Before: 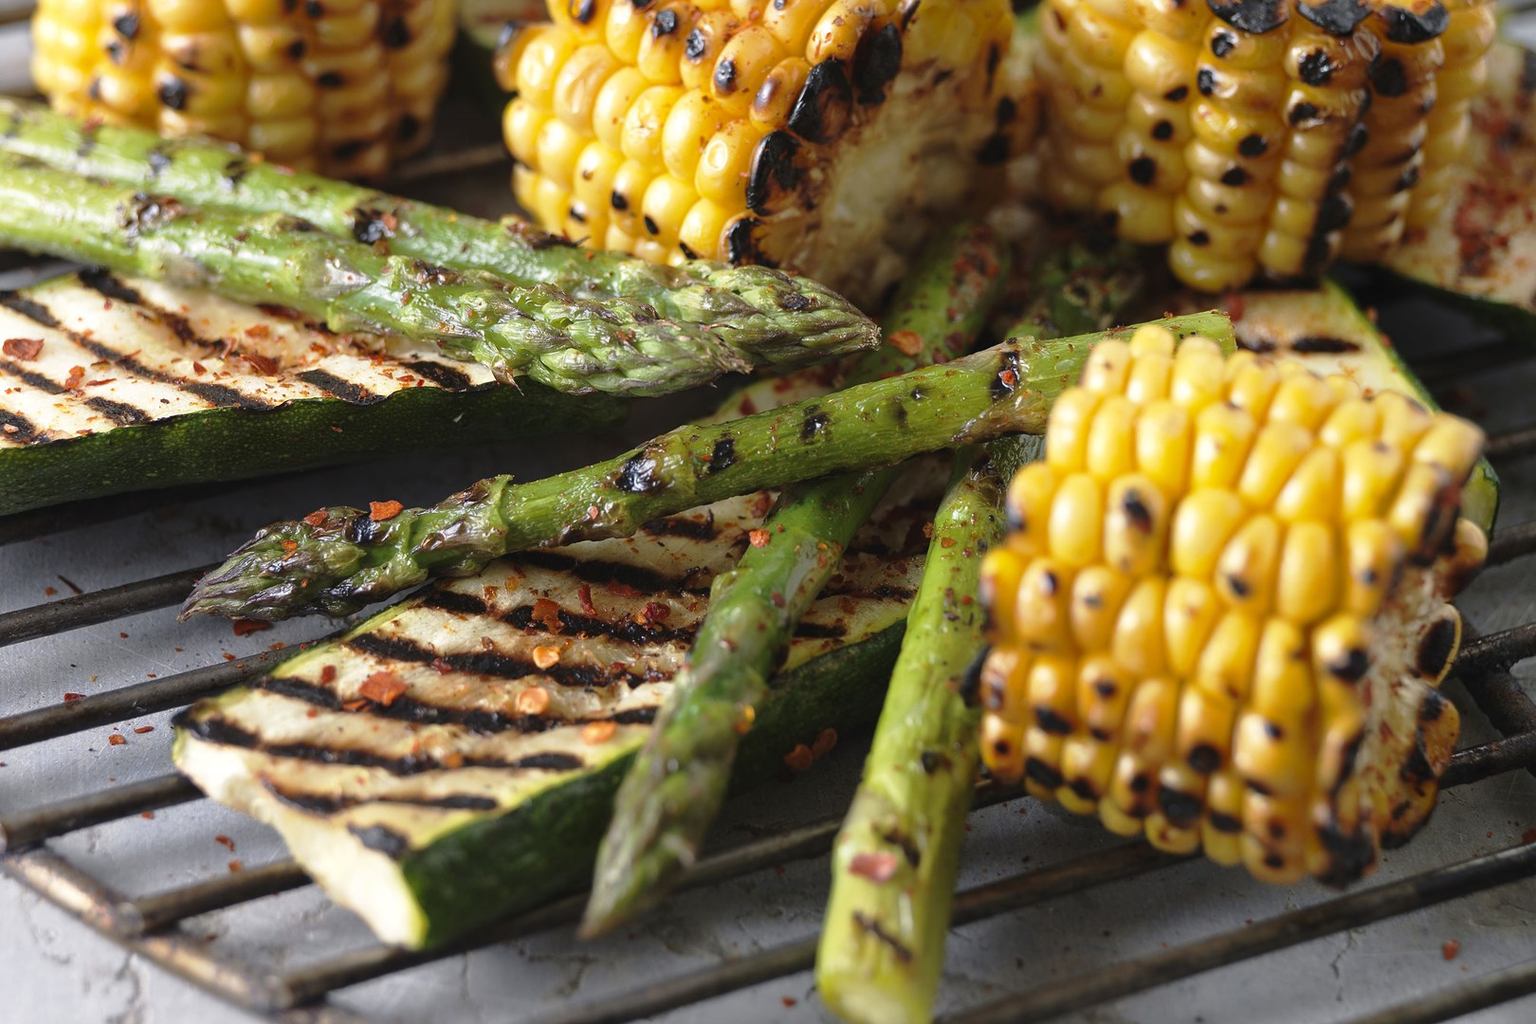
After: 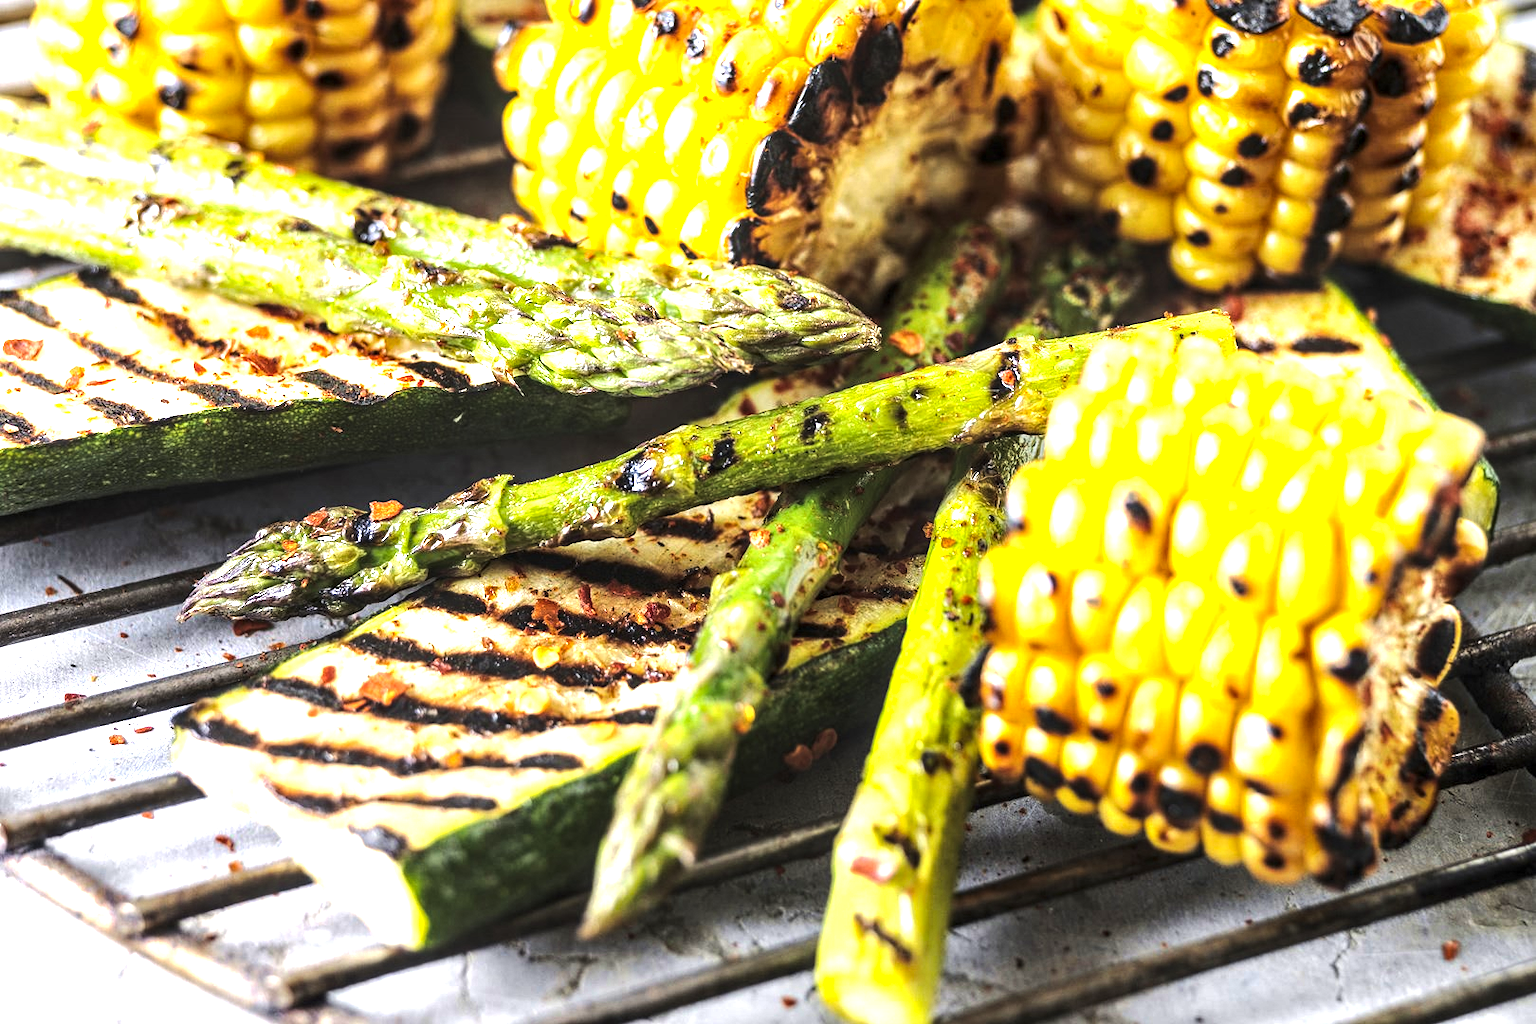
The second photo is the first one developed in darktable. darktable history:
exposure: black level correction 0, exposure 1.1 EV, compensate exposure bias true, compensate highlight preservation false
local contrast: highlights 60%, shadows 60%, detail 160%
color balance rgb: global offset › luminance 0.71%, perceptual saturation grading › global saturation -11.5%, perceptual brilliance grading › highlights 17.77%, perceptual brilliance grading › mid-tones 31.71%, perceptual brilliance grading › shadows -31.01%, global vibrance 50%
